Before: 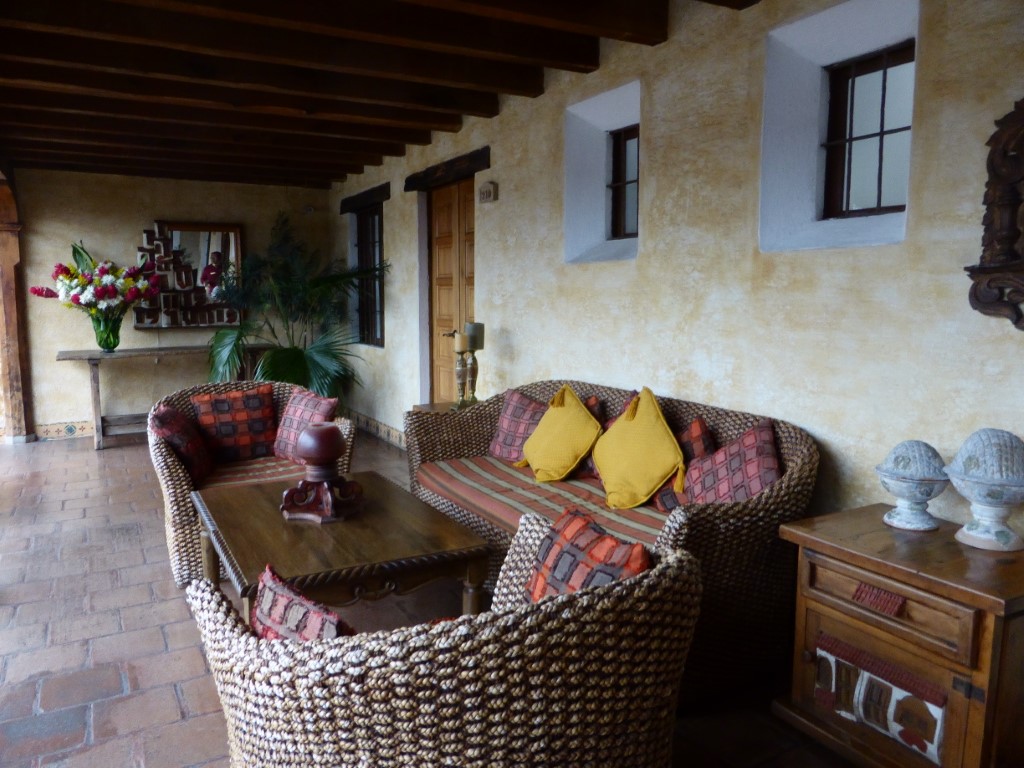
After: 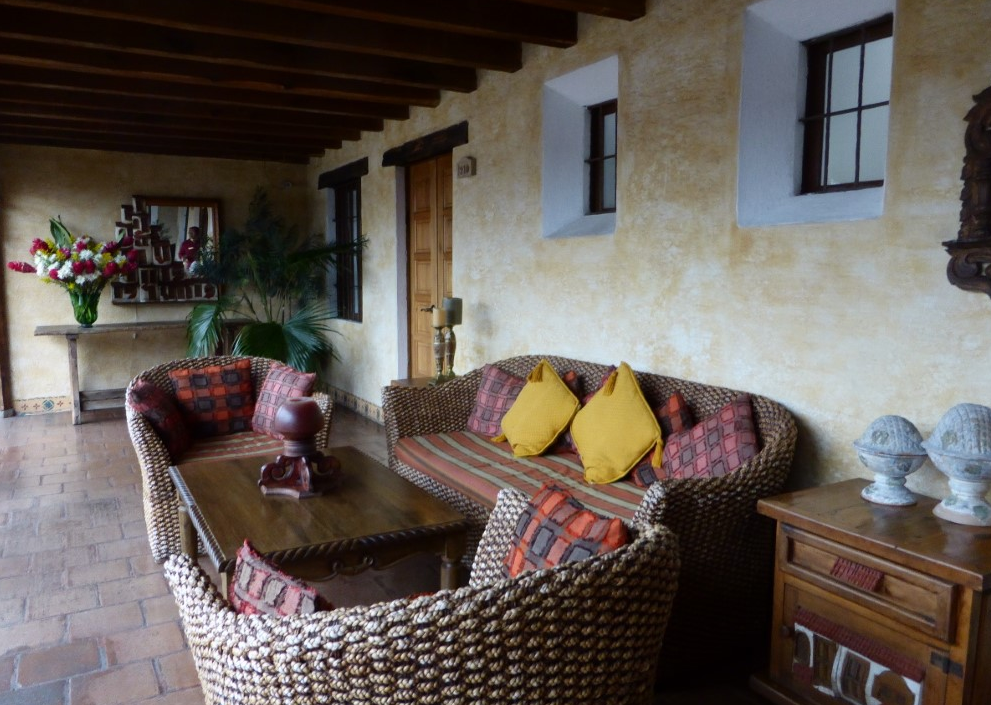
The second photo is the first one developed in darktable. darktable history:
crop: left 2.152%, top 3.342%, right 1.012%, bottom 4.85%
